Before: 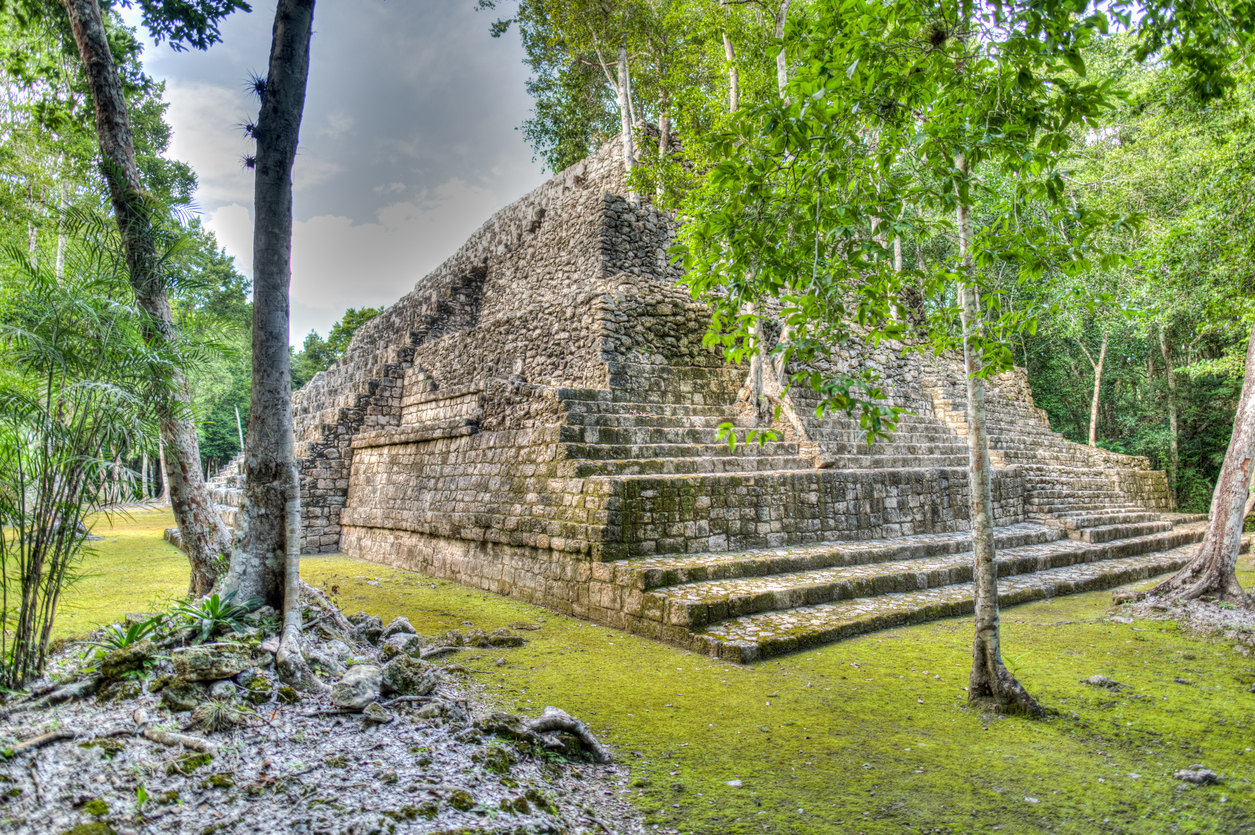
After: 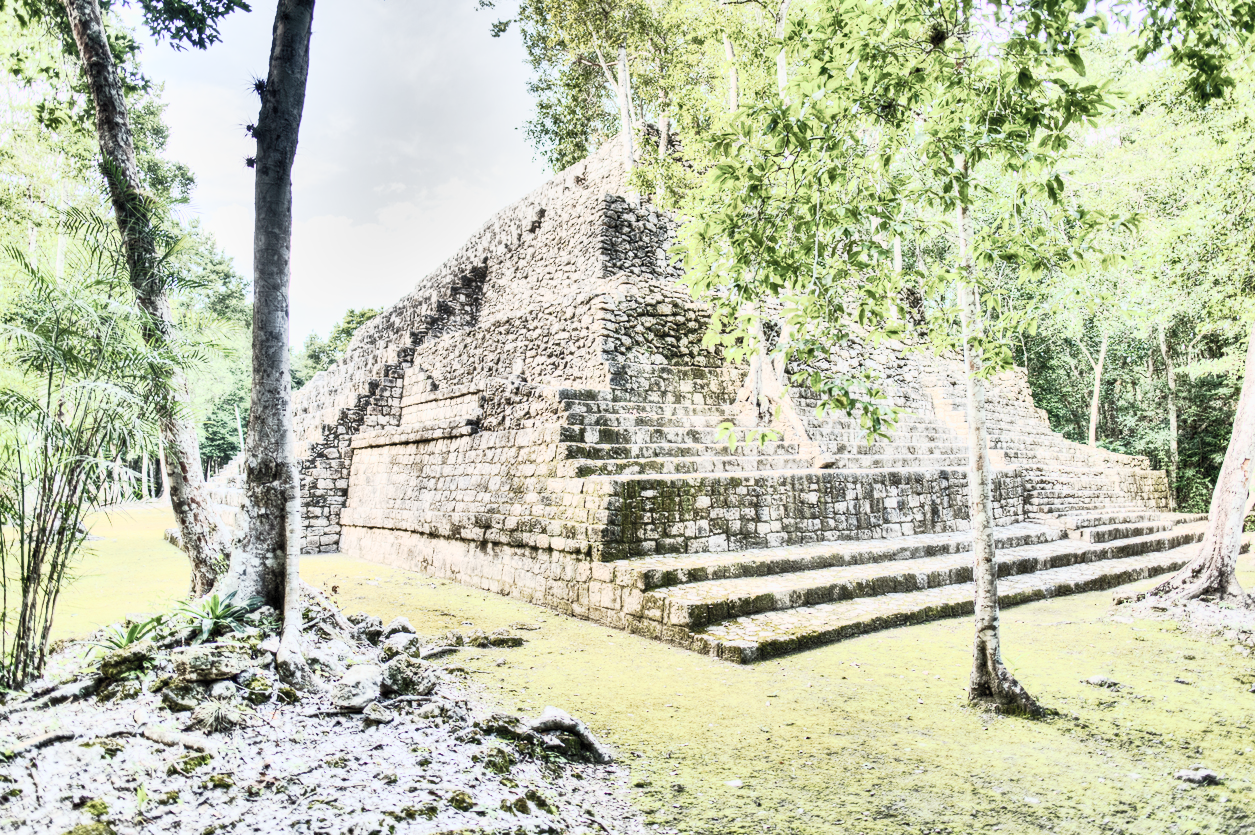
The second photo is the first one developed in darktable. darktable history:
tone curve: curves: ch0 [(0, 0.006) (0.037, 0.022) (0.123, 0.105) (0.19, 0.173) (0.277, 0.279) (0.474, 0.517) (0.597, 0.662) (0.687, 0.774) (0.855, 0.891) (1, 0.982)]; ch1 [(0, 0) (0.243, 0.245) (0.422, 0.415) (0.493, 0.495) (0.508, 0.503) (0.544, 0.552) (0.557, 0.582) (0.626, 0.672) (0.694, 0.732) (1, 1)]; ch2 [(0, 0) (0.249, 0.216) (0.356, 0.329) (0.424, 0.442) (0.476, 0.483) (0.498, 0.5) (0.517, 0.519) (0.532, 0.539) (0.562, 0.596) (0.614, 0.662) (0.706, 0.757) (0.808, 0.809) (0.991, 0.968)], preserve colors none
contrast brightness saturation: contrast 0.556, brightness 0.566, saturation -0.327
